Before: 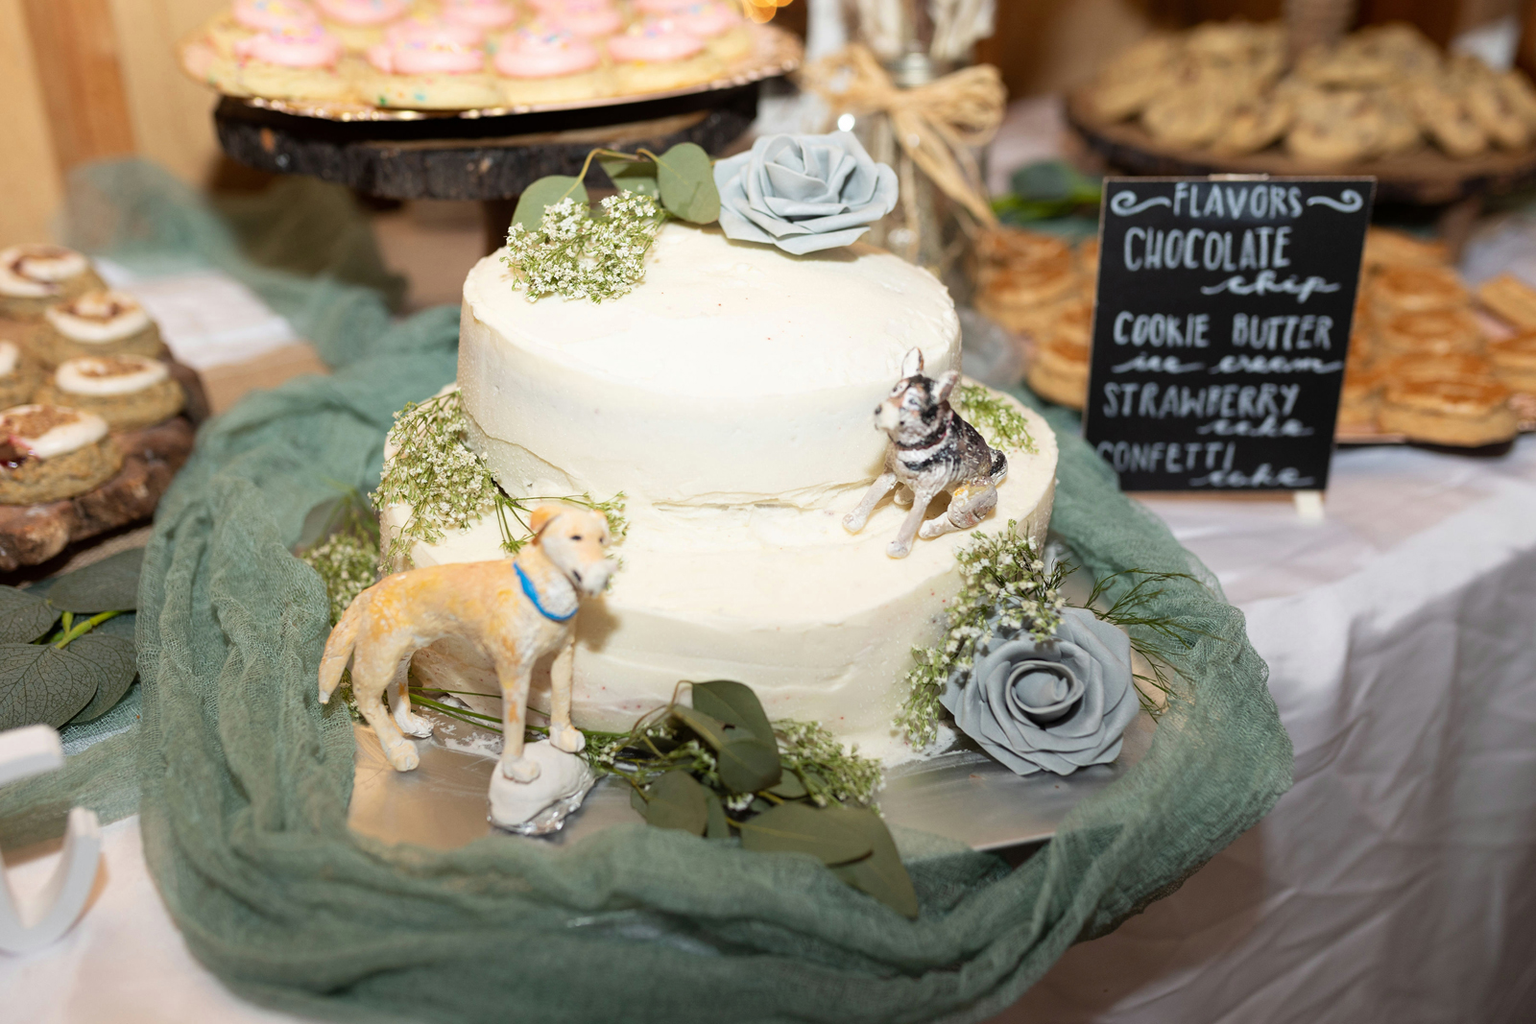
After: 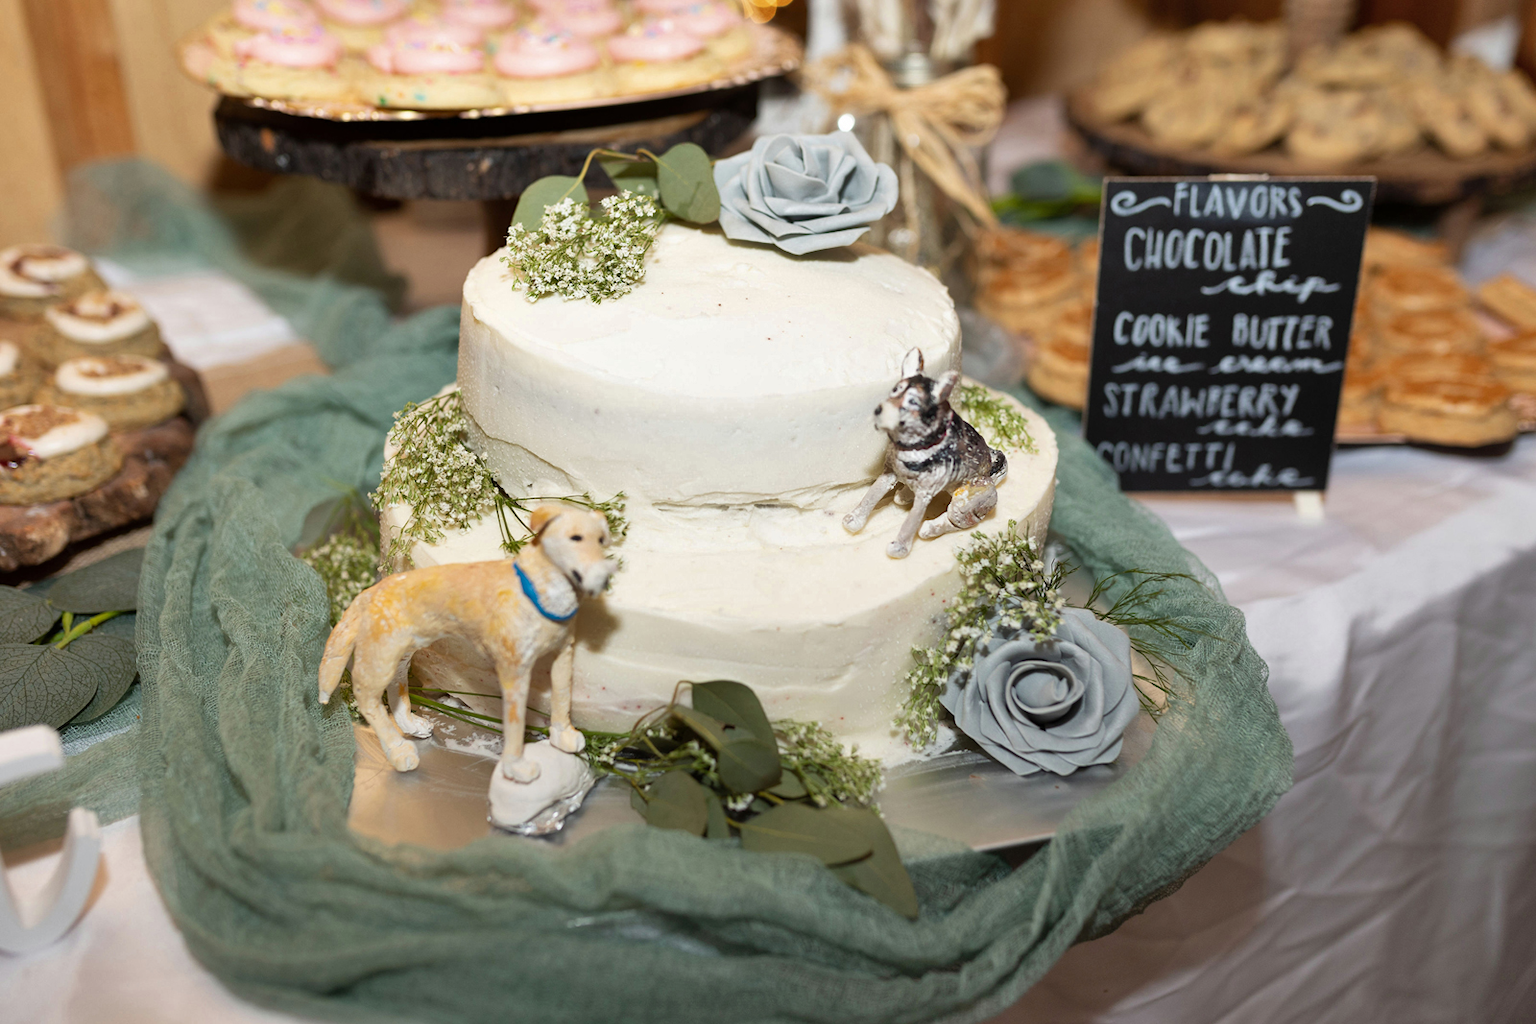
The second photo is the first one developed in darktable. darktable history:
shadows and highlights: shadows 61.06, highlights -60.41, shadows color adjustment 99.16%, highlights color adjustment 0.437%, soften with gaussian
